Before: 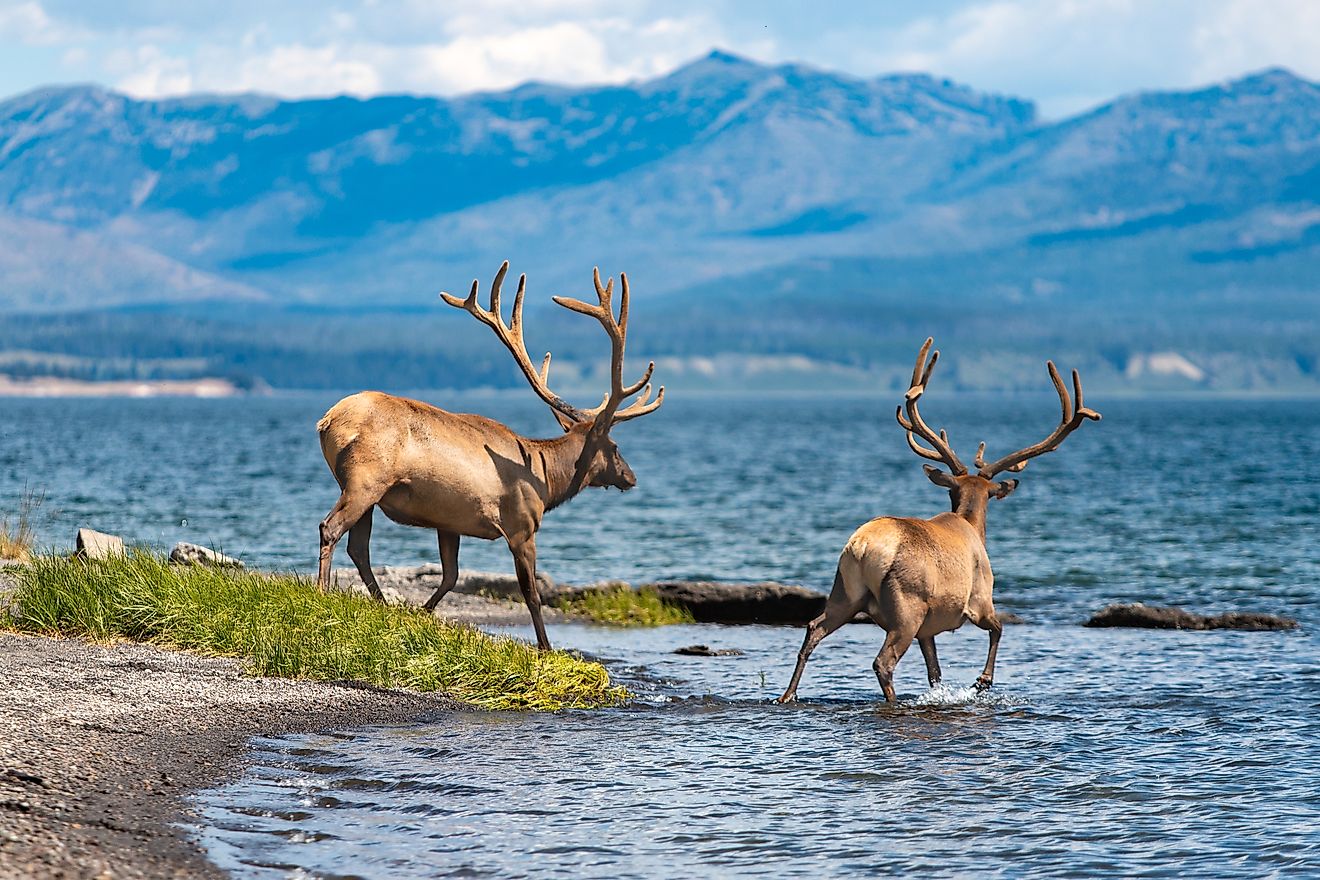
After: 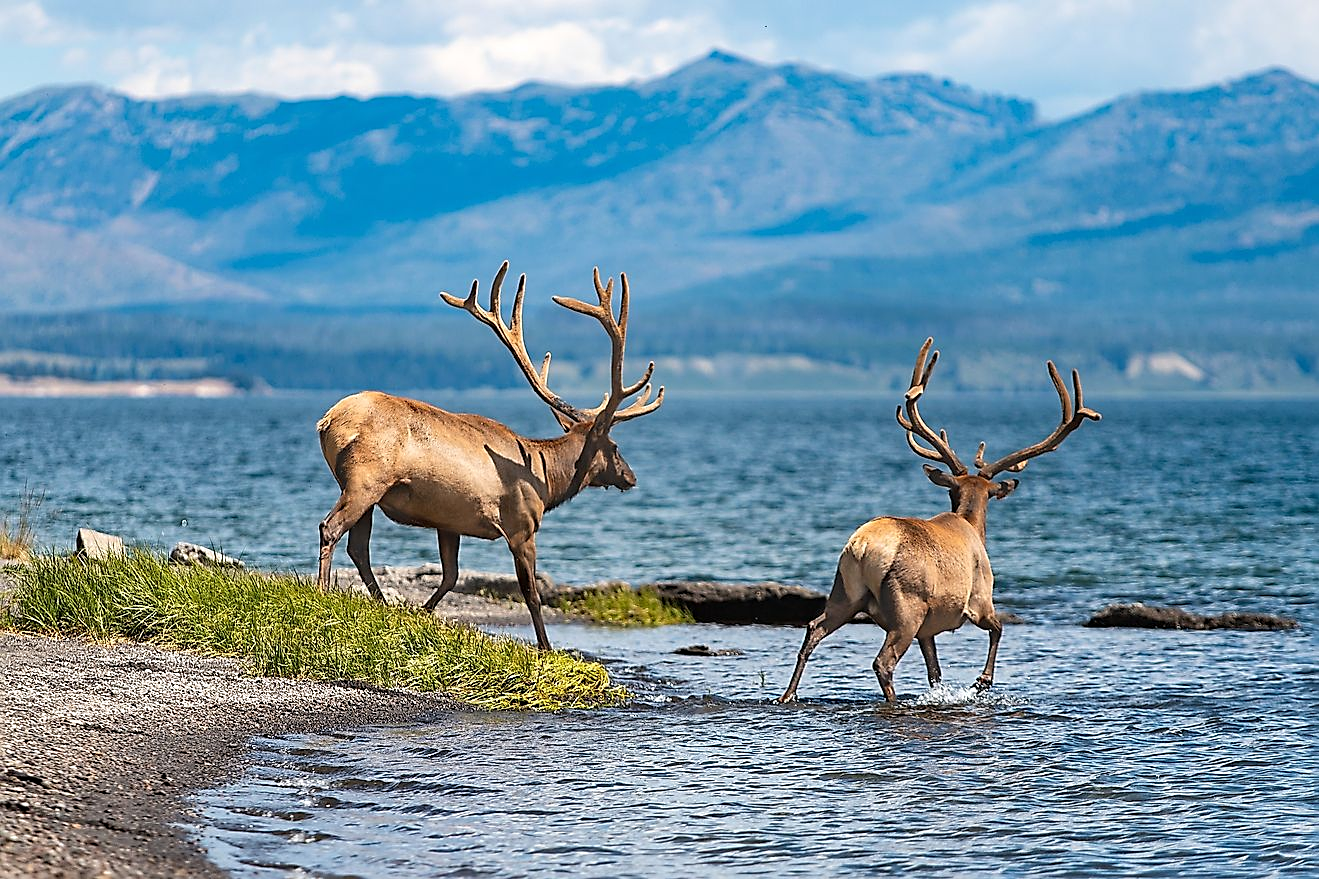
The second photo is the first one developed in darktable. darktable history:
sharpen: on, module defaults
crop and rotate: left 0.074%, bottom 0.011%
